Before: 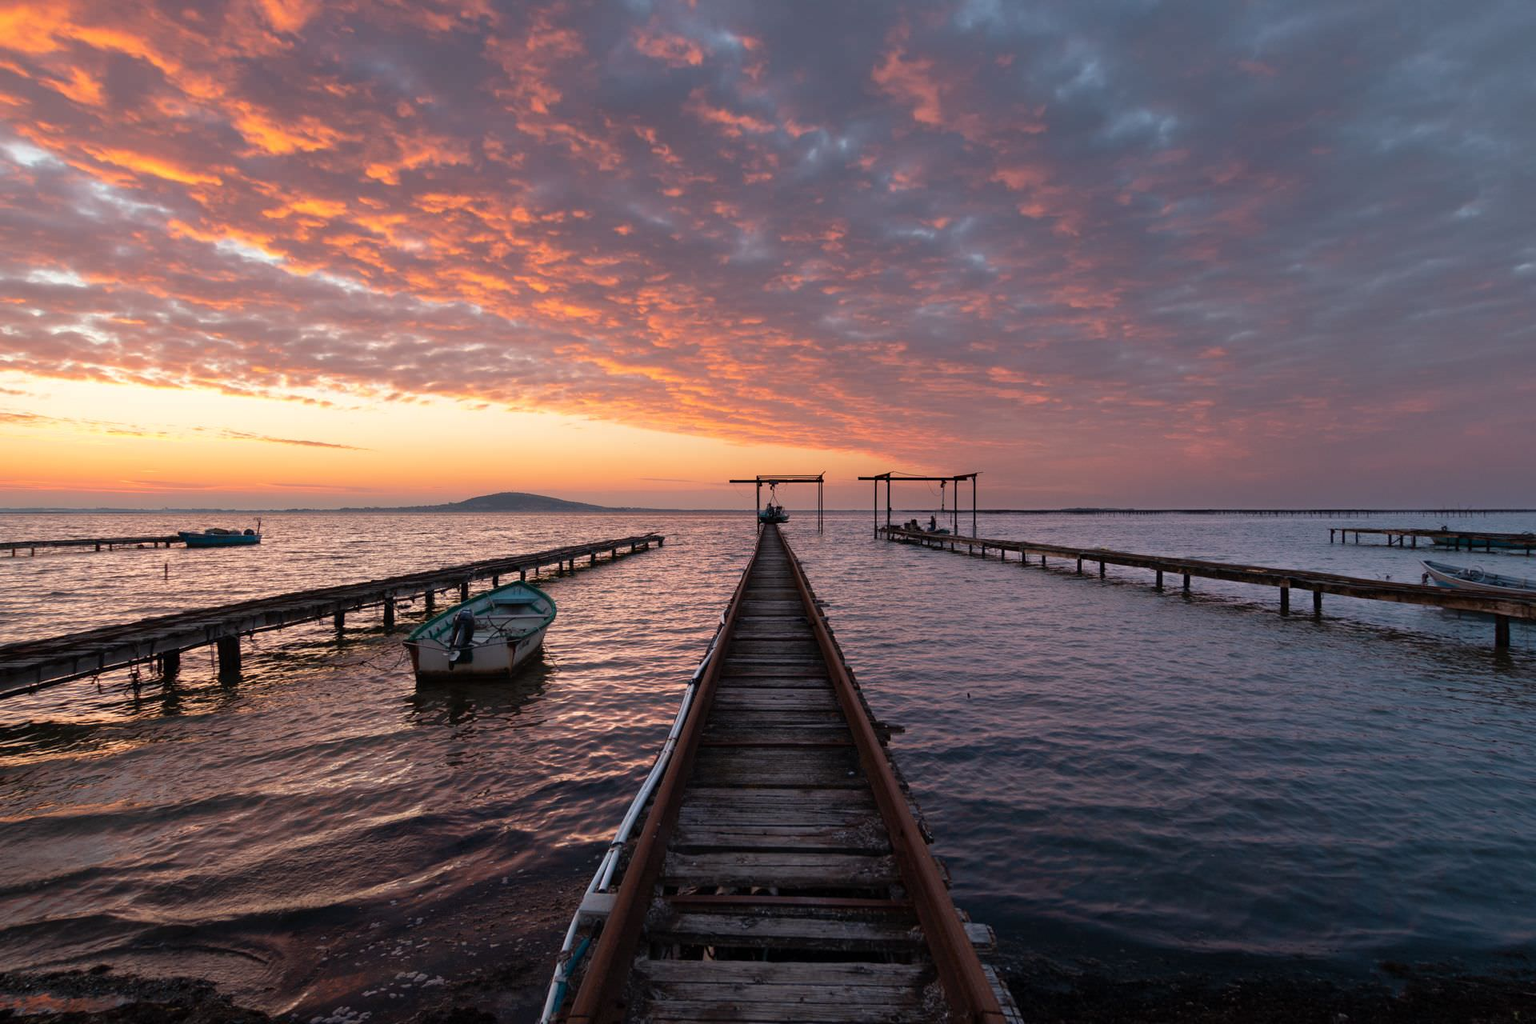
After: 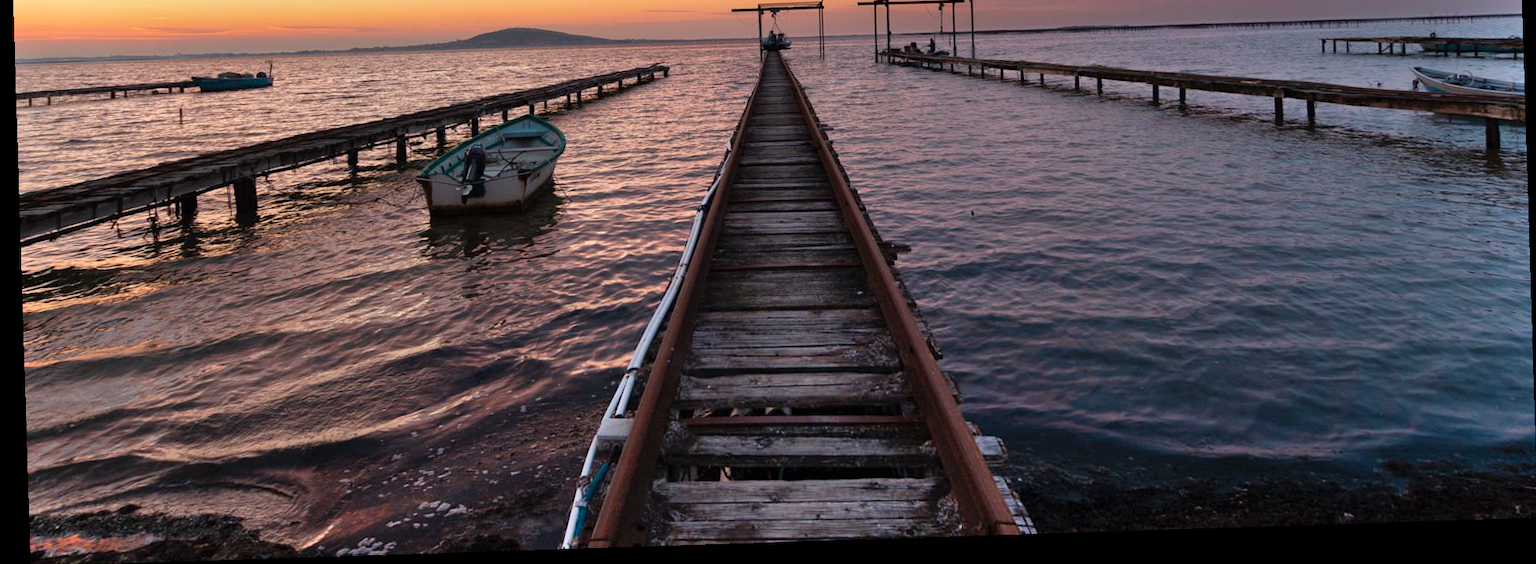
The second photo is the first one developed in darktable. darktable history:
rotate and perspective: rotation -1.77°, lens shift (horizontal) 0.004, automatic cropping off
crop and rotate: top 46.237%
shadows and highlights: soften with gaussian
